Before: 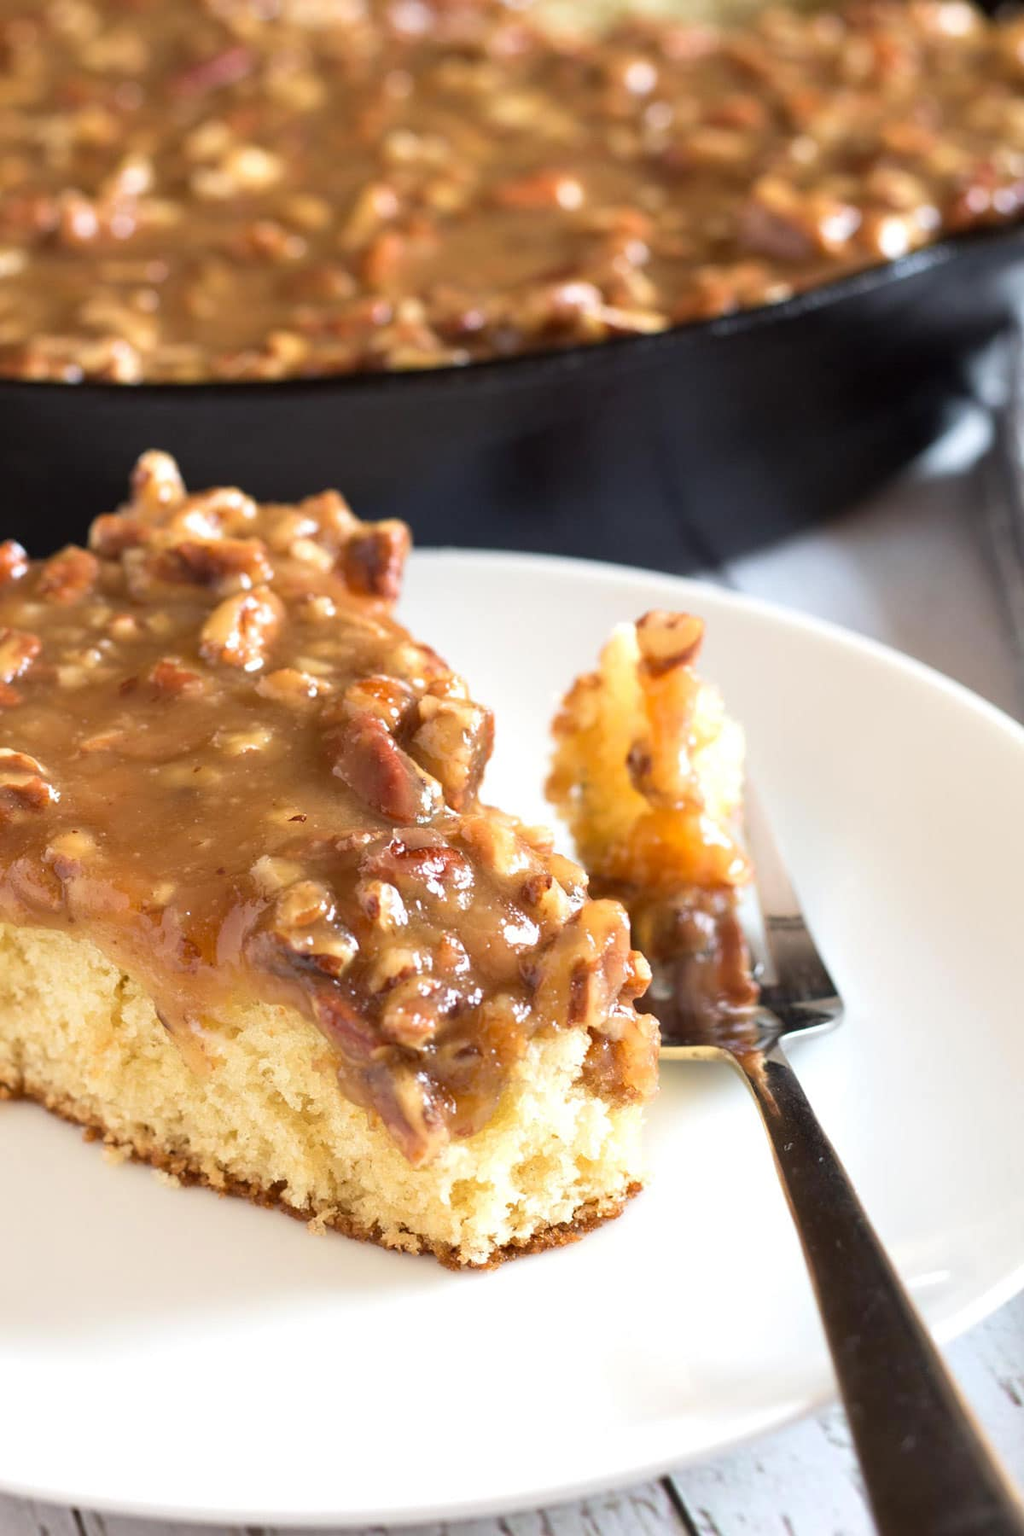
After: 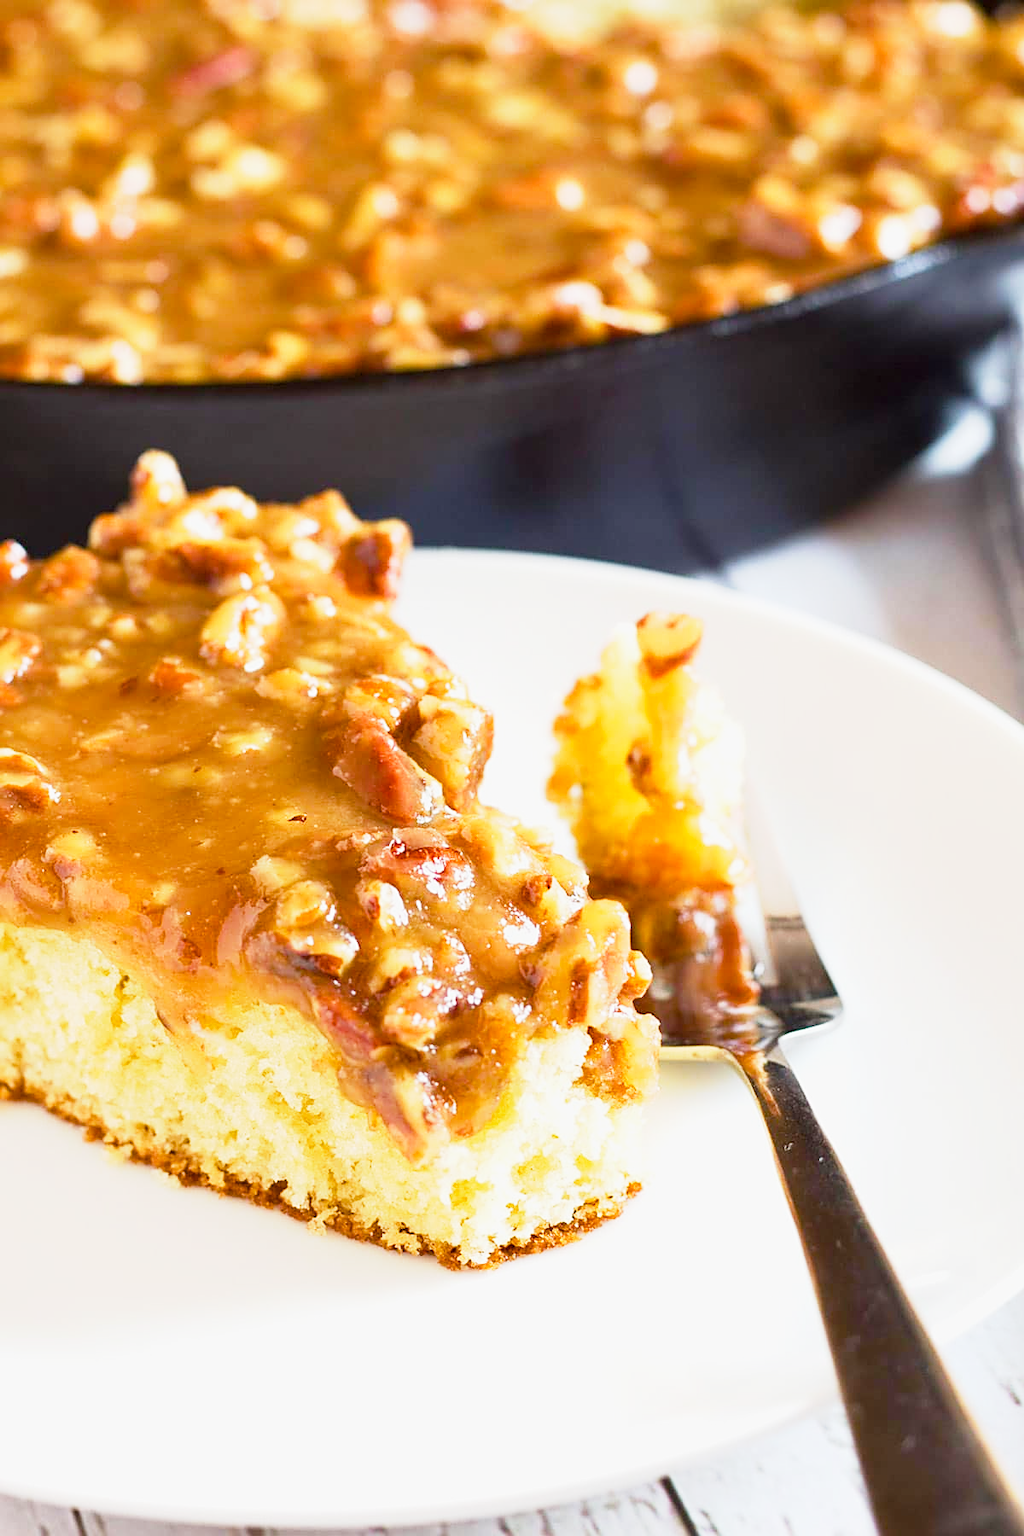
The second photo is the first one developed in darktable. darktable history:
sharpen: on, module defaults
exposure: exposure 0.376 EV, compensate highlight preservation false
color balance rgb: perceptual saturation grading › global saturation 35%, perceptual saturation grading › highlights -25%, perceptual saturation grading › shadows 25%, global vibrance 10%
base curve: curves: ch0 [(0, 0) (0.088, 0.125) (0.176, 0.251) (0.354, 0.501) (0.613, 0.749) (1, 0.877)], preserve colors none
